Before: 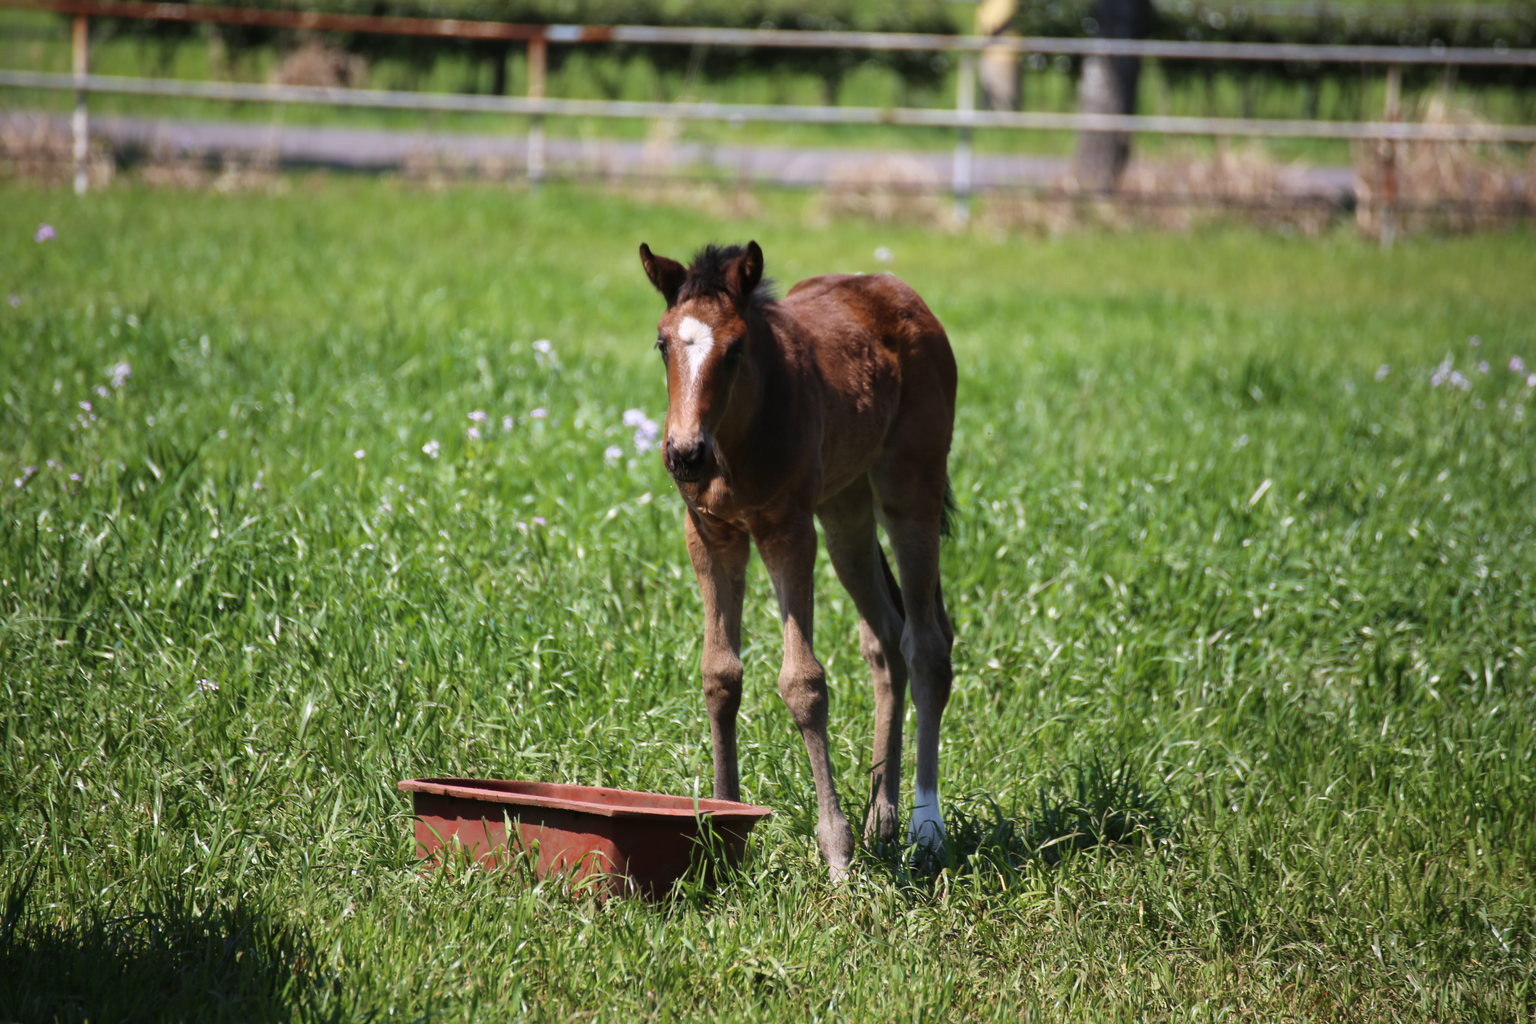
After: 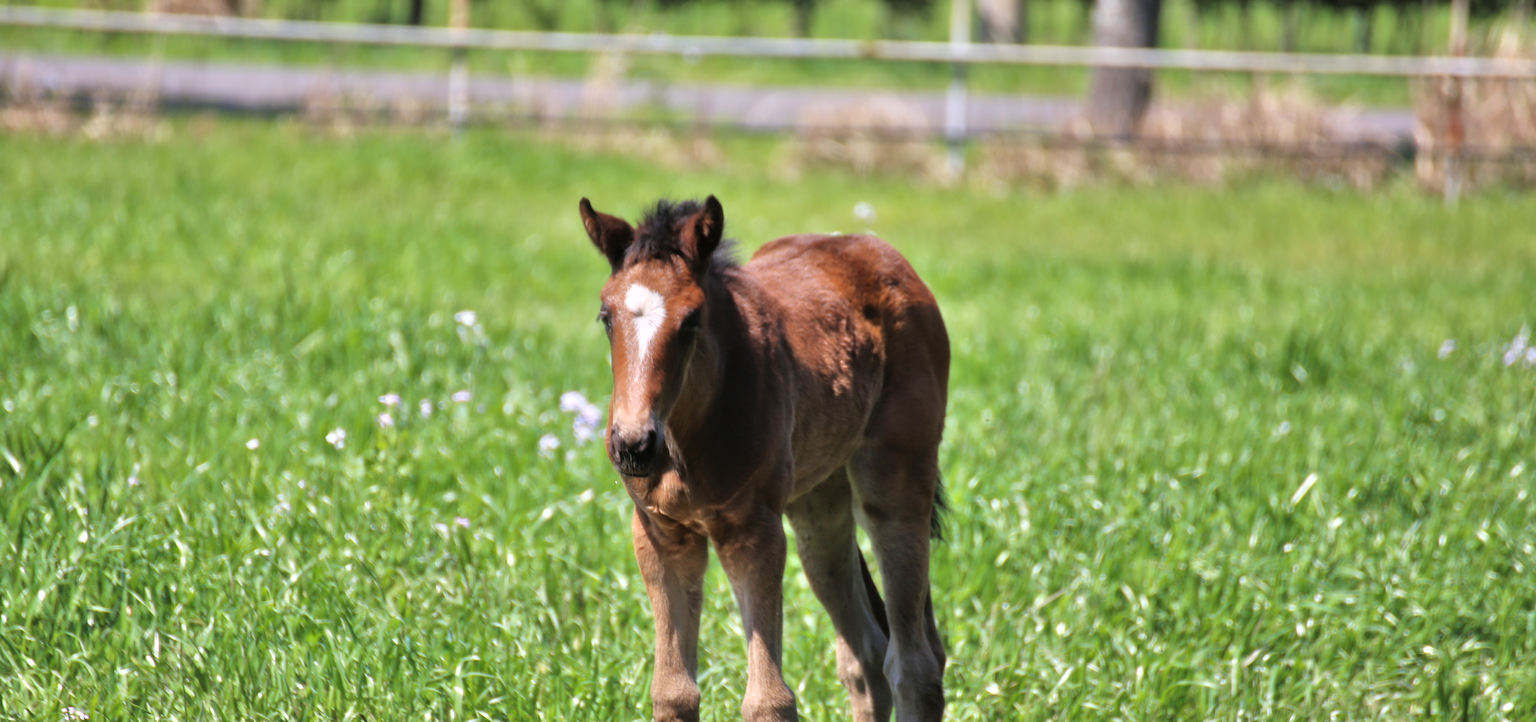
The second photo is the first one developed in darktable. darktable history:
crop and rotate: left 9.345%, top 7.22%, right 4.982%, bottom 32.331%
shadows and highlights: radius 125.46, shadows 30.51, highlights -30.51, low approximation 0.01, soften with gaussian
tone equalizer: -7 EV 0.15 EV, -6 EV 0.6 EV, -5 EV 1.15 EV, -4 EV 1.33 EV, -3 EV 1.15 EV, -2 EV 0.6 EV, -1 EV 0.15 EV, mask exposure compensation -0.5 EV
